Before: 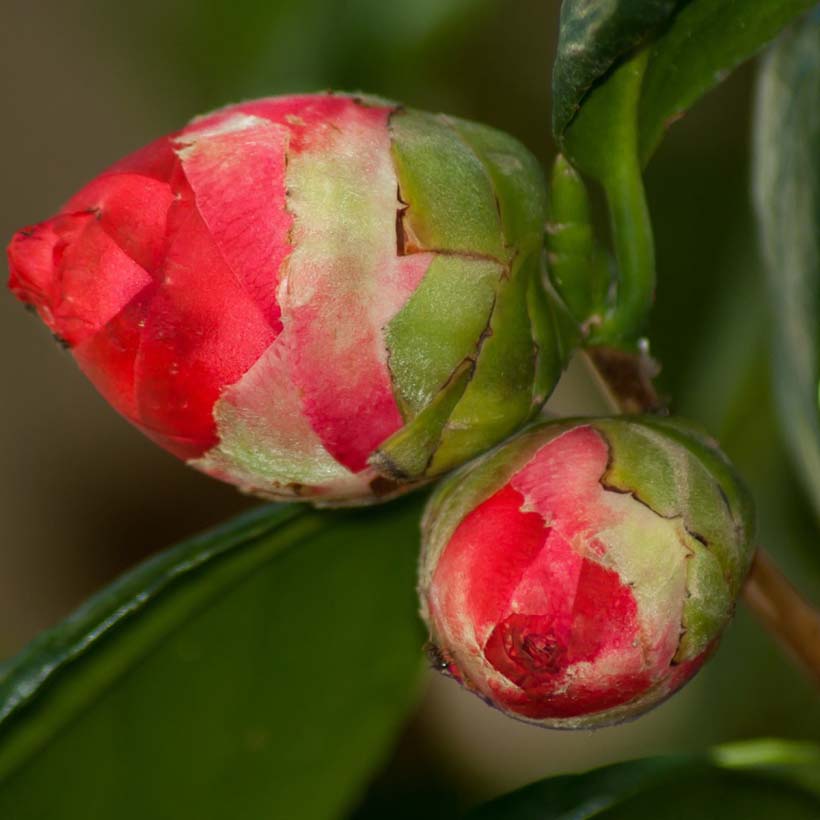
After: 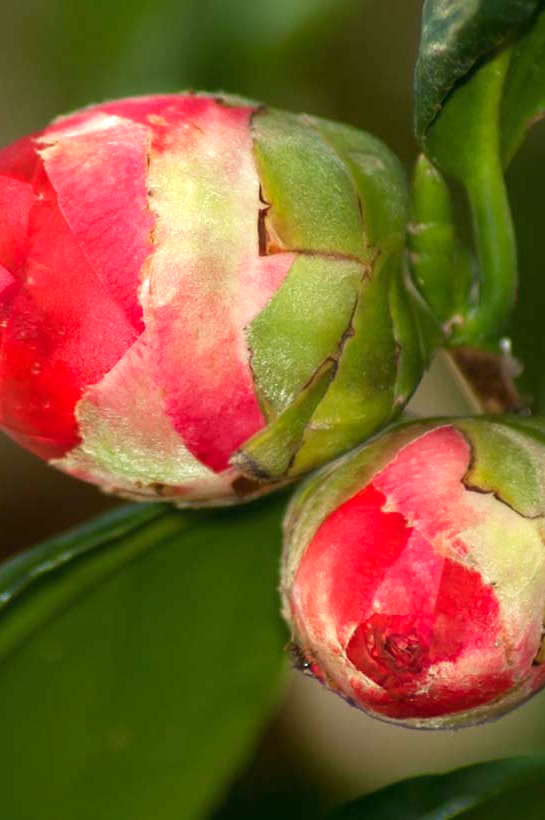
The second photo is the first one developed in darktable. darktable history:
levels: levels [0, 0.48, 0.961]
exposure: exposure 0.6 EV, compensate highlight preservation false
crop: left 16.899%, right 16.556%
